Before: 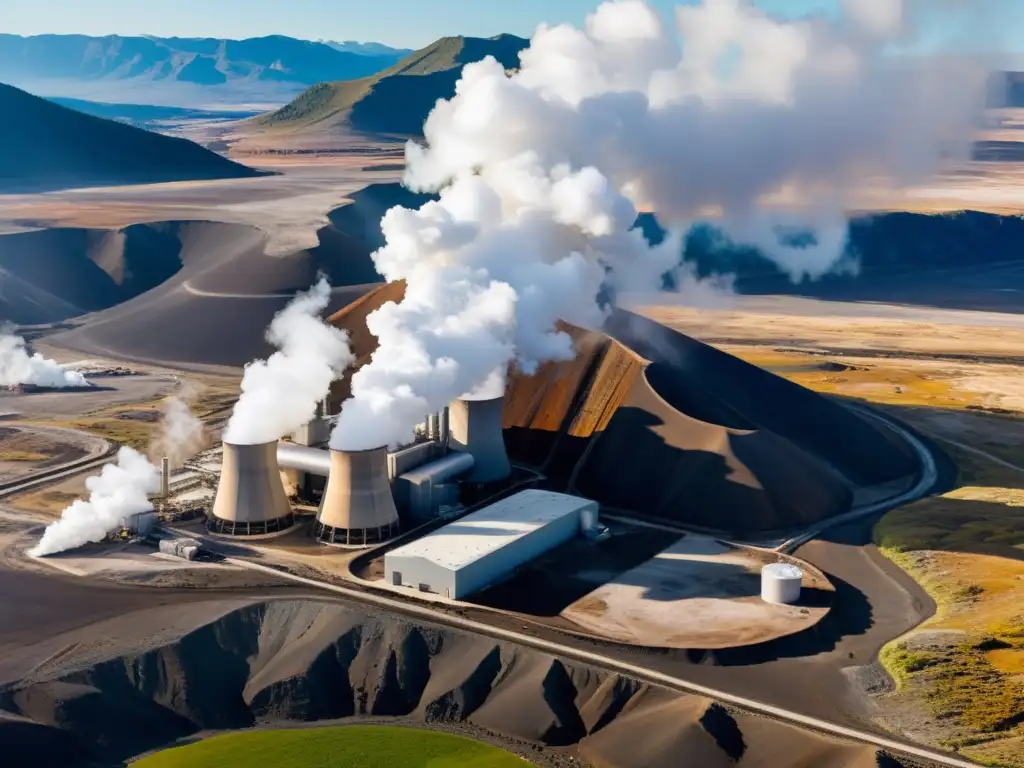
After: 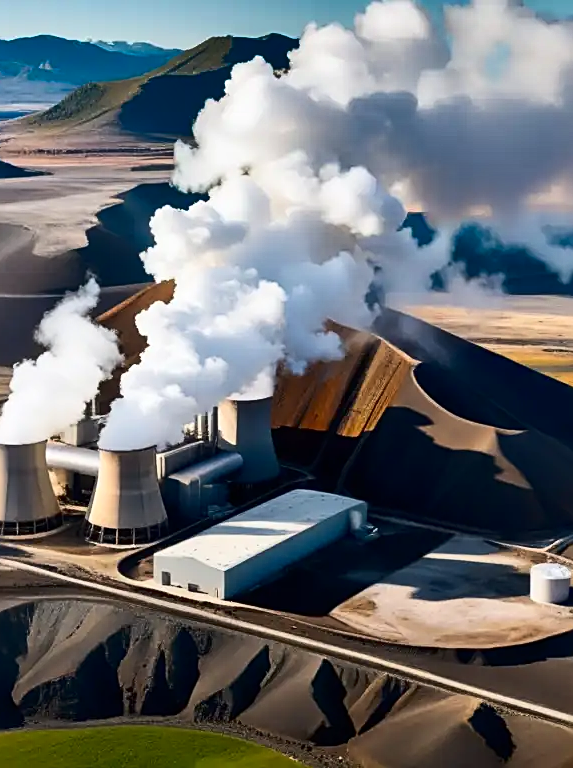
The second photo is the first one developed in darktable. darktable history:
contrast brightness saturation: contrast 0.221
crop and rotate: left 22.573%, right 21.419%
shadows and highlights: shadows 20.81, highlights -80.84, soften with gaussian
sharpen: on, module defaults
